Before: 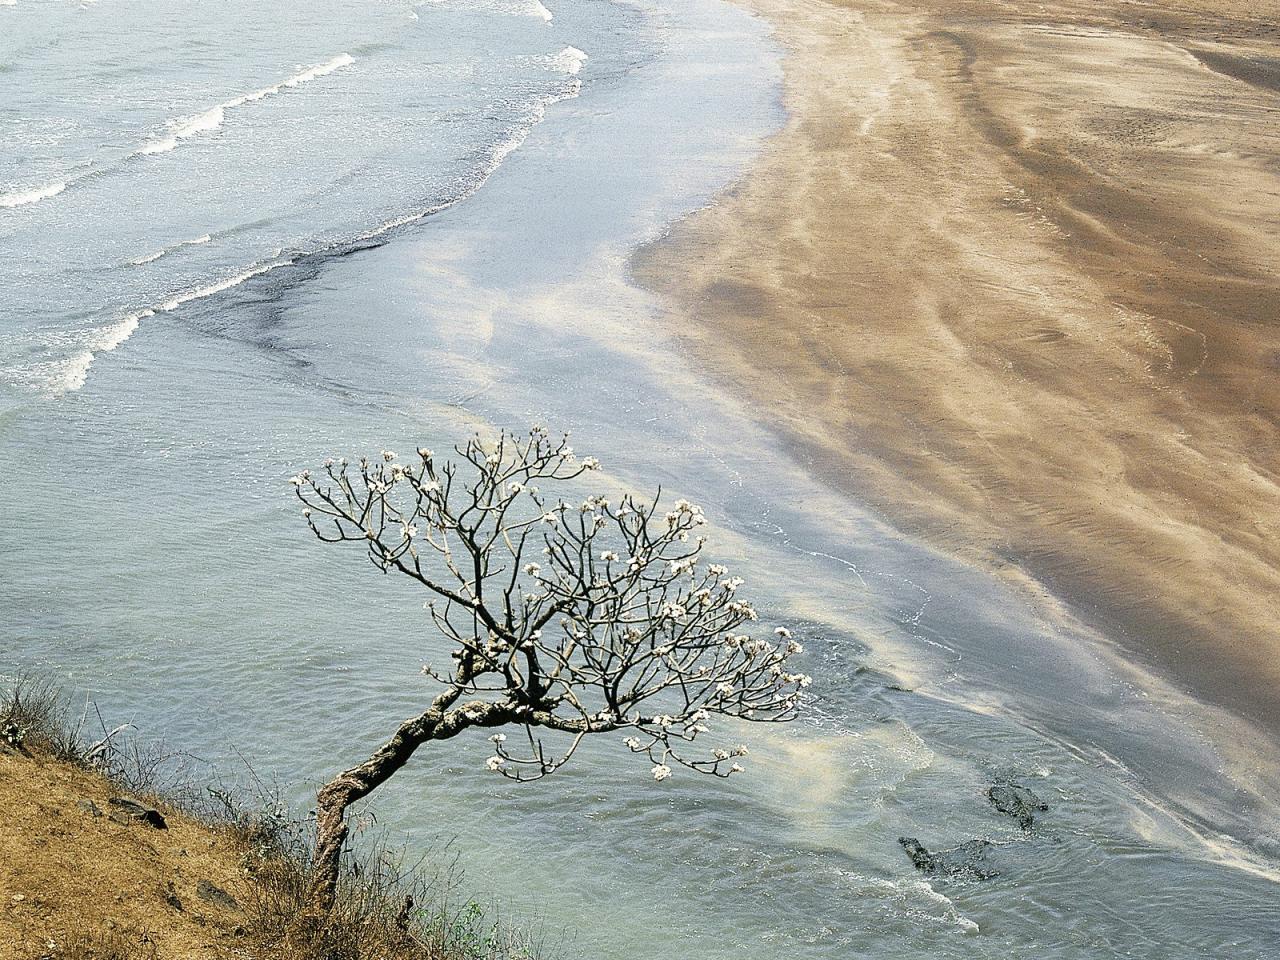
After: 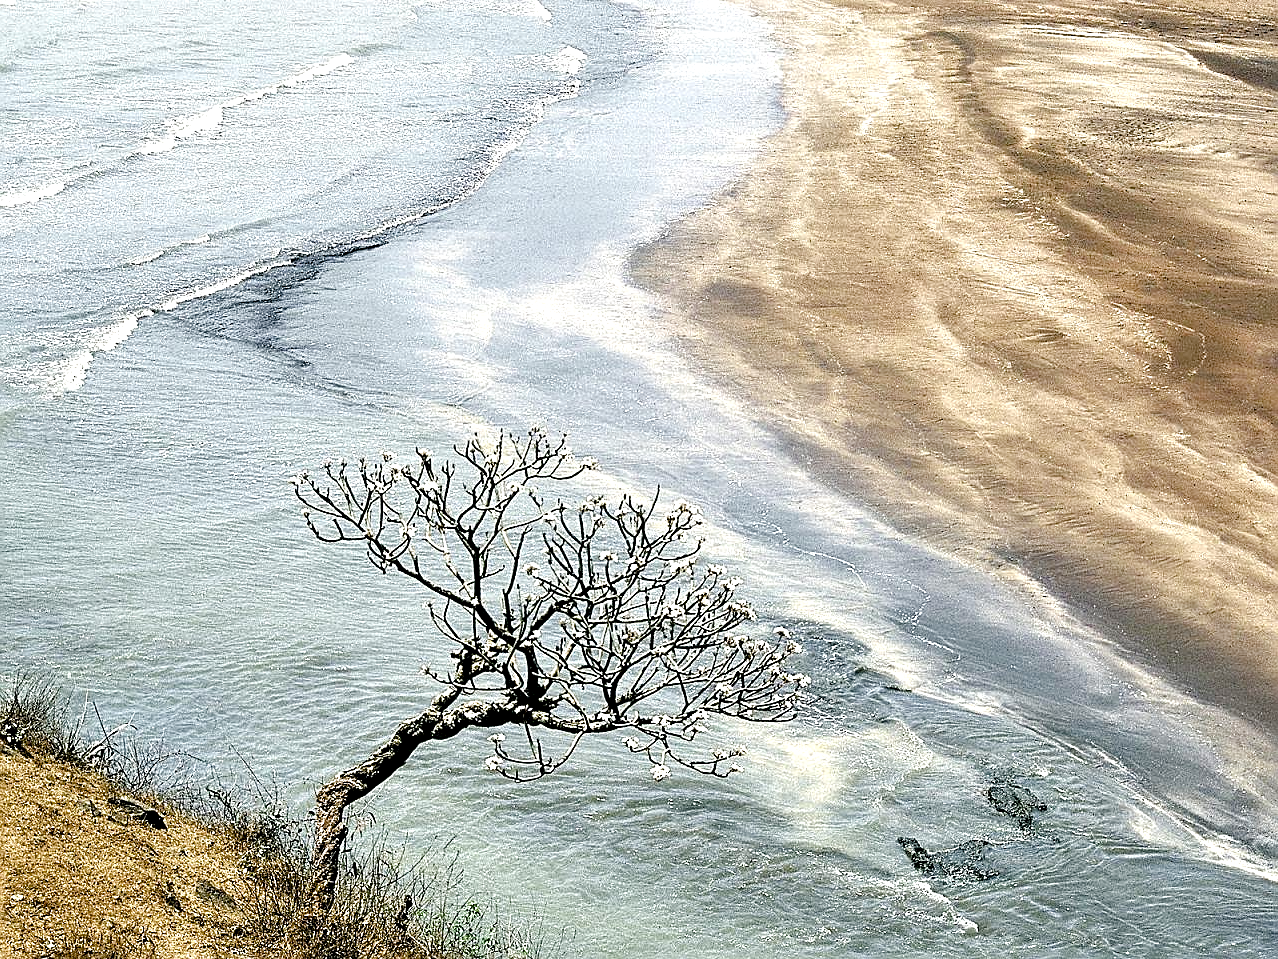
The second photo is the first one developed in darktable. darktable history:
crop: left 0.13%
color balance rgb: perceptual saturation grading › global saturation 20%, perceptual saturation grading › highlights -49.003%, perceptual saturation grading › shadows 24.468%, perceptual brilliance grading › global brilliance 9.275%, perceptual brilliance grading › shadows 14.753%
sharpen: on, module defaults
contrast equalizer: octaves 7, y [[0.601, 0.6, 0.598, 0.598, 0.6, 0.601], [0.5 ×6], [0.5 ×6], [0 ×6], [0 ×6]]
